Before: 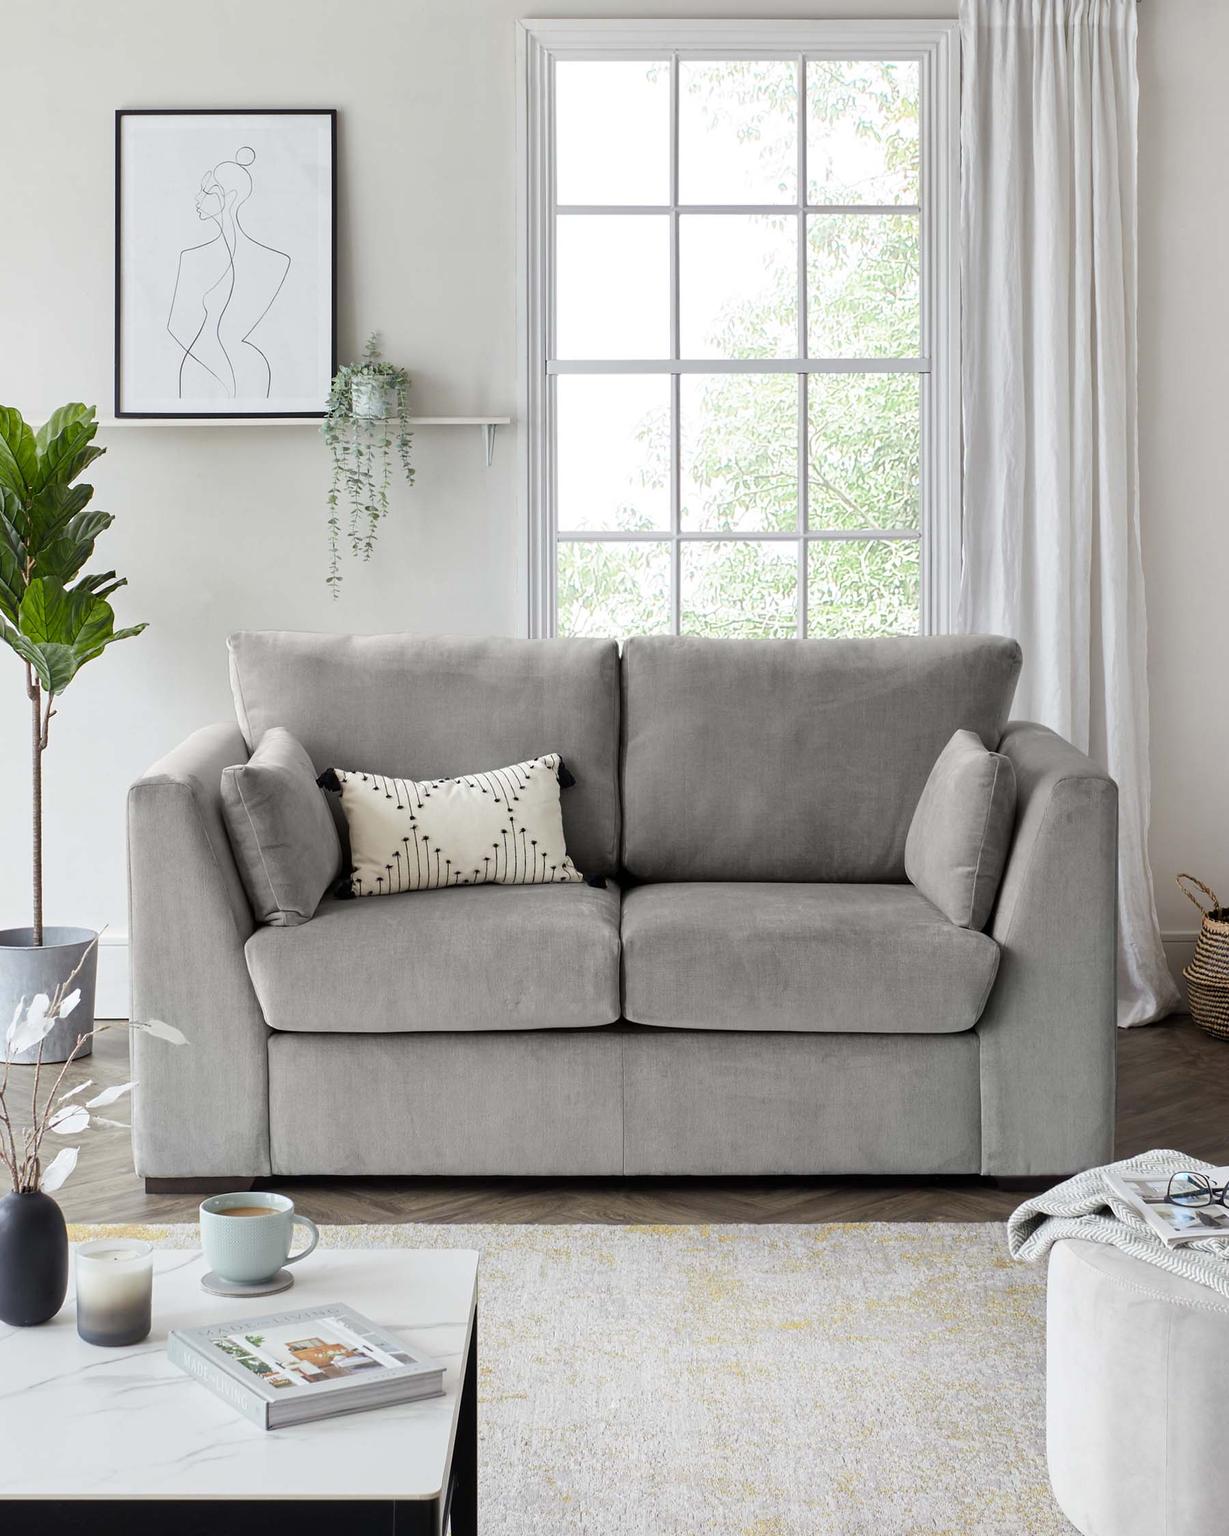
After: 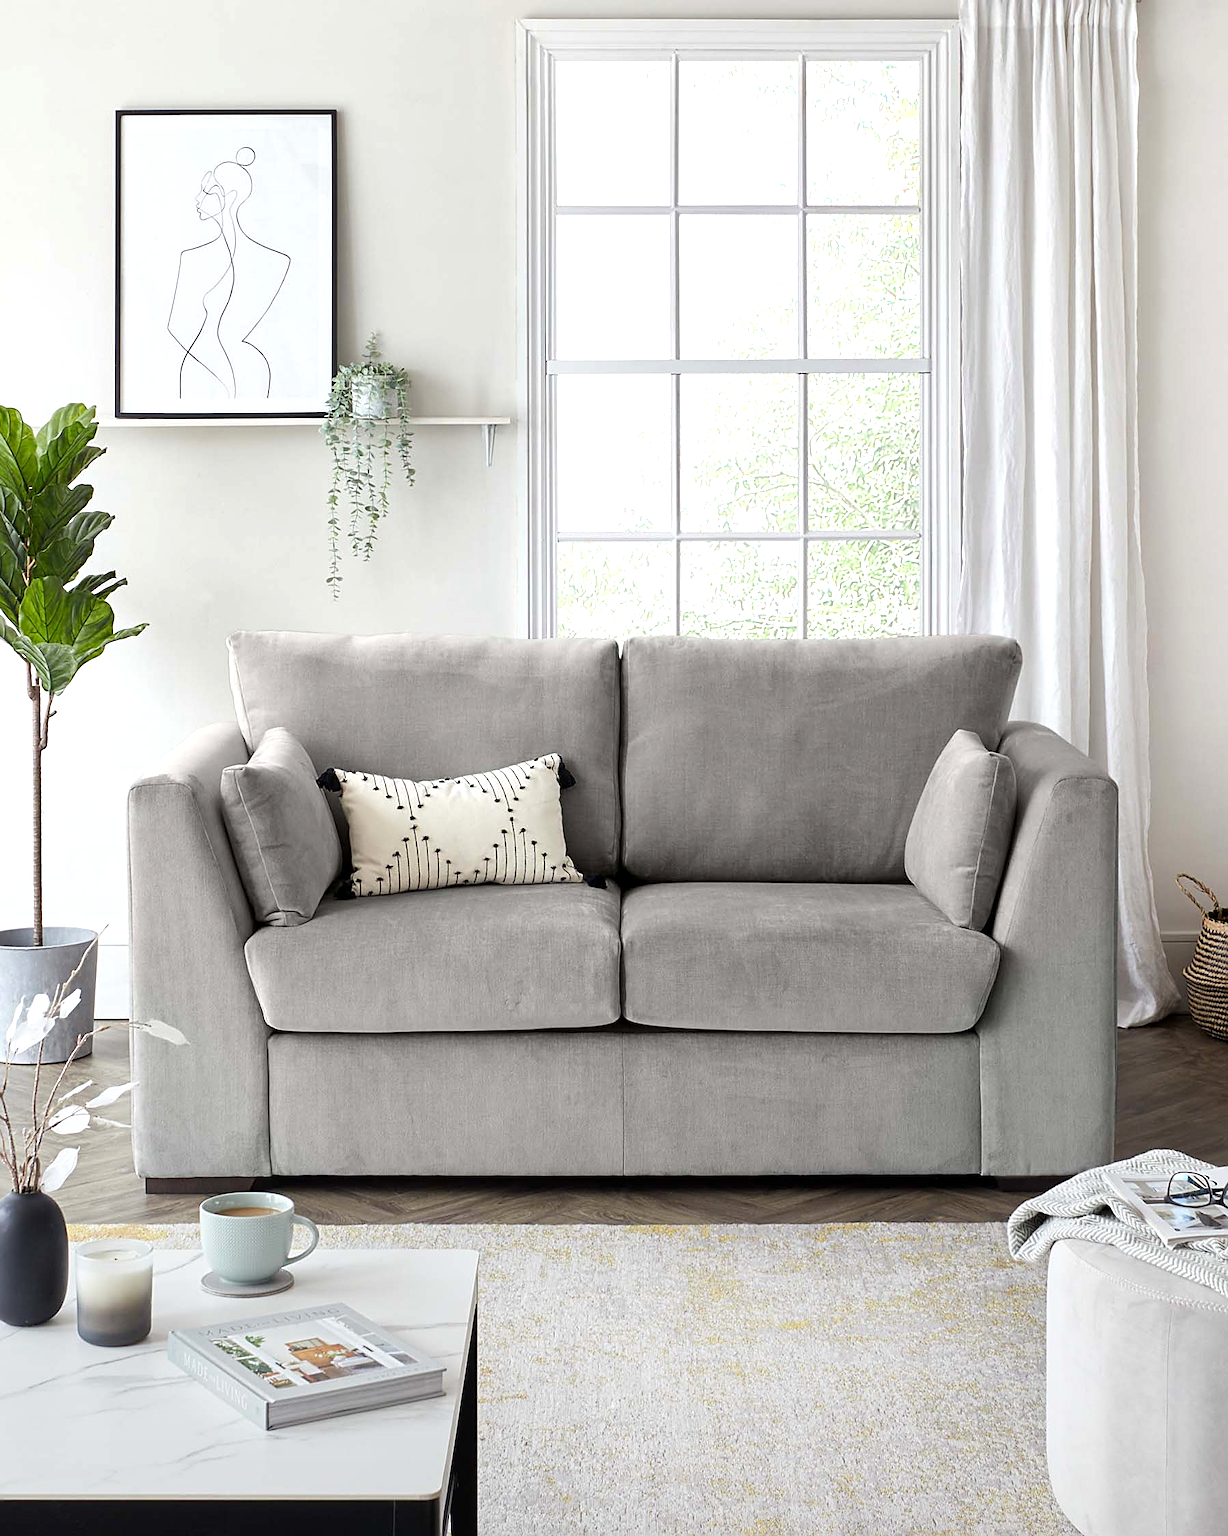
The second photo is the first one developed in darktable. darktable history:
exposure: black level correction 0.001, exposure 0.5 EV, compensate exposure bias true, compensate highlight preservation false
graduated density: rotation -180°, offset 24.95
levels: mode automatic
sharpen: on, module defaults
